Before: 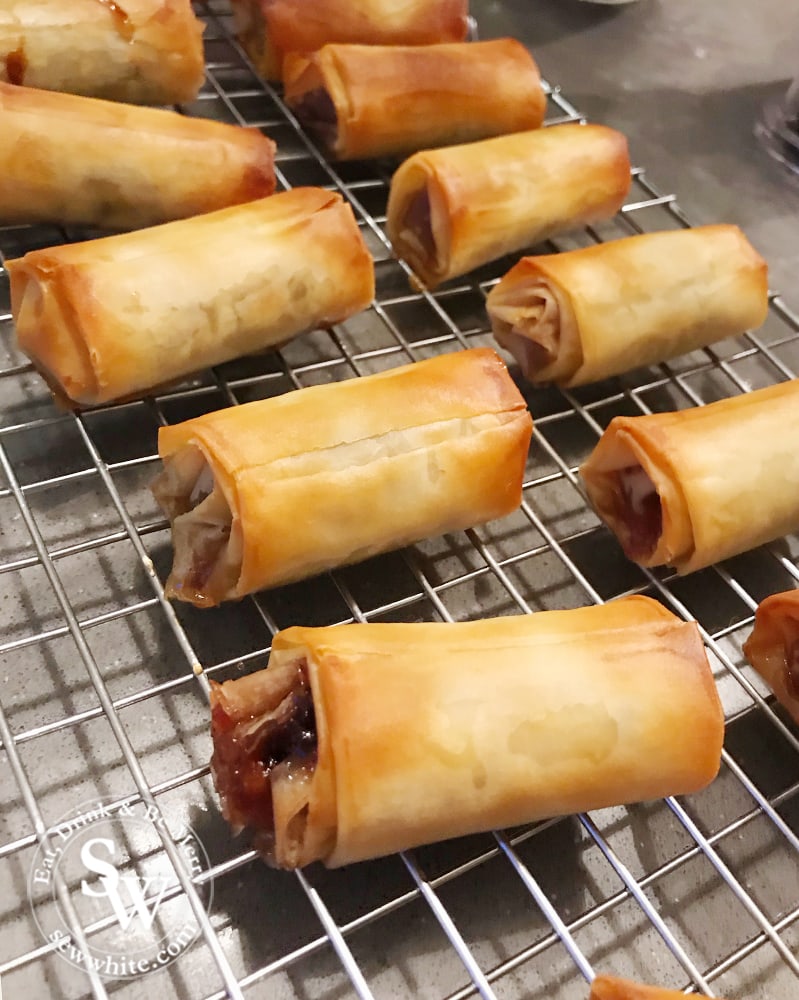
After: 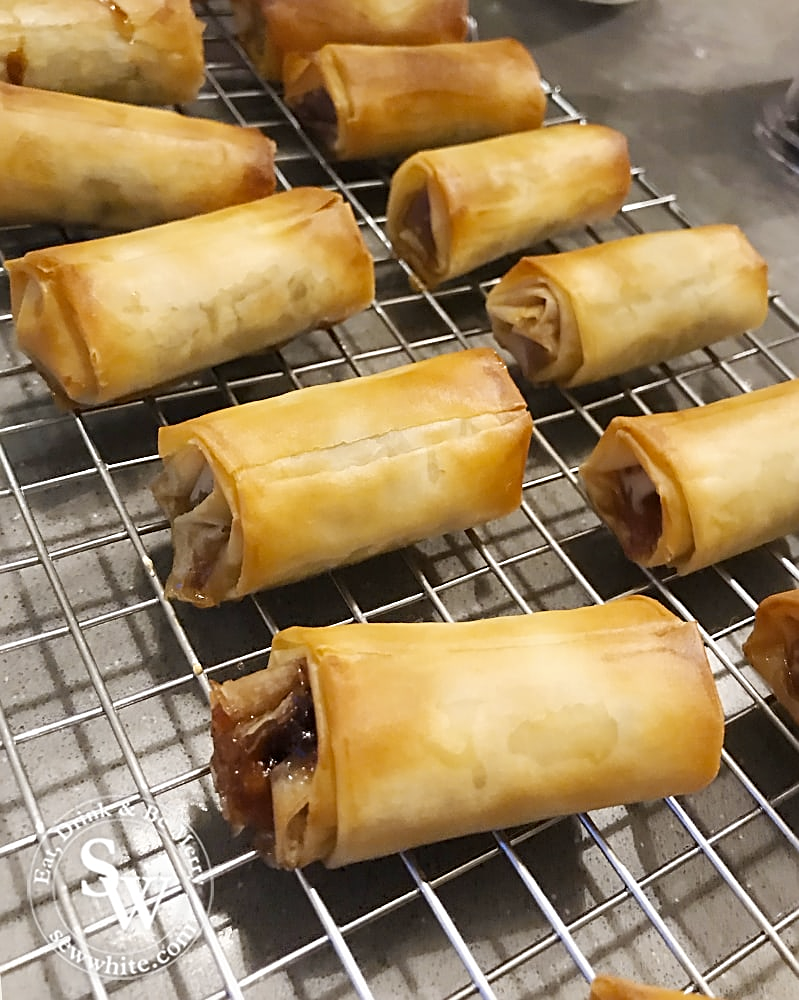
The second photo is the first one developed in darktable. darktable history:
color contrast: green-magenta contrast 0.85, blue-yellow contrast 1.25, unbound 0
color correction: saturation 0.8
sharpen: on, module defaults
